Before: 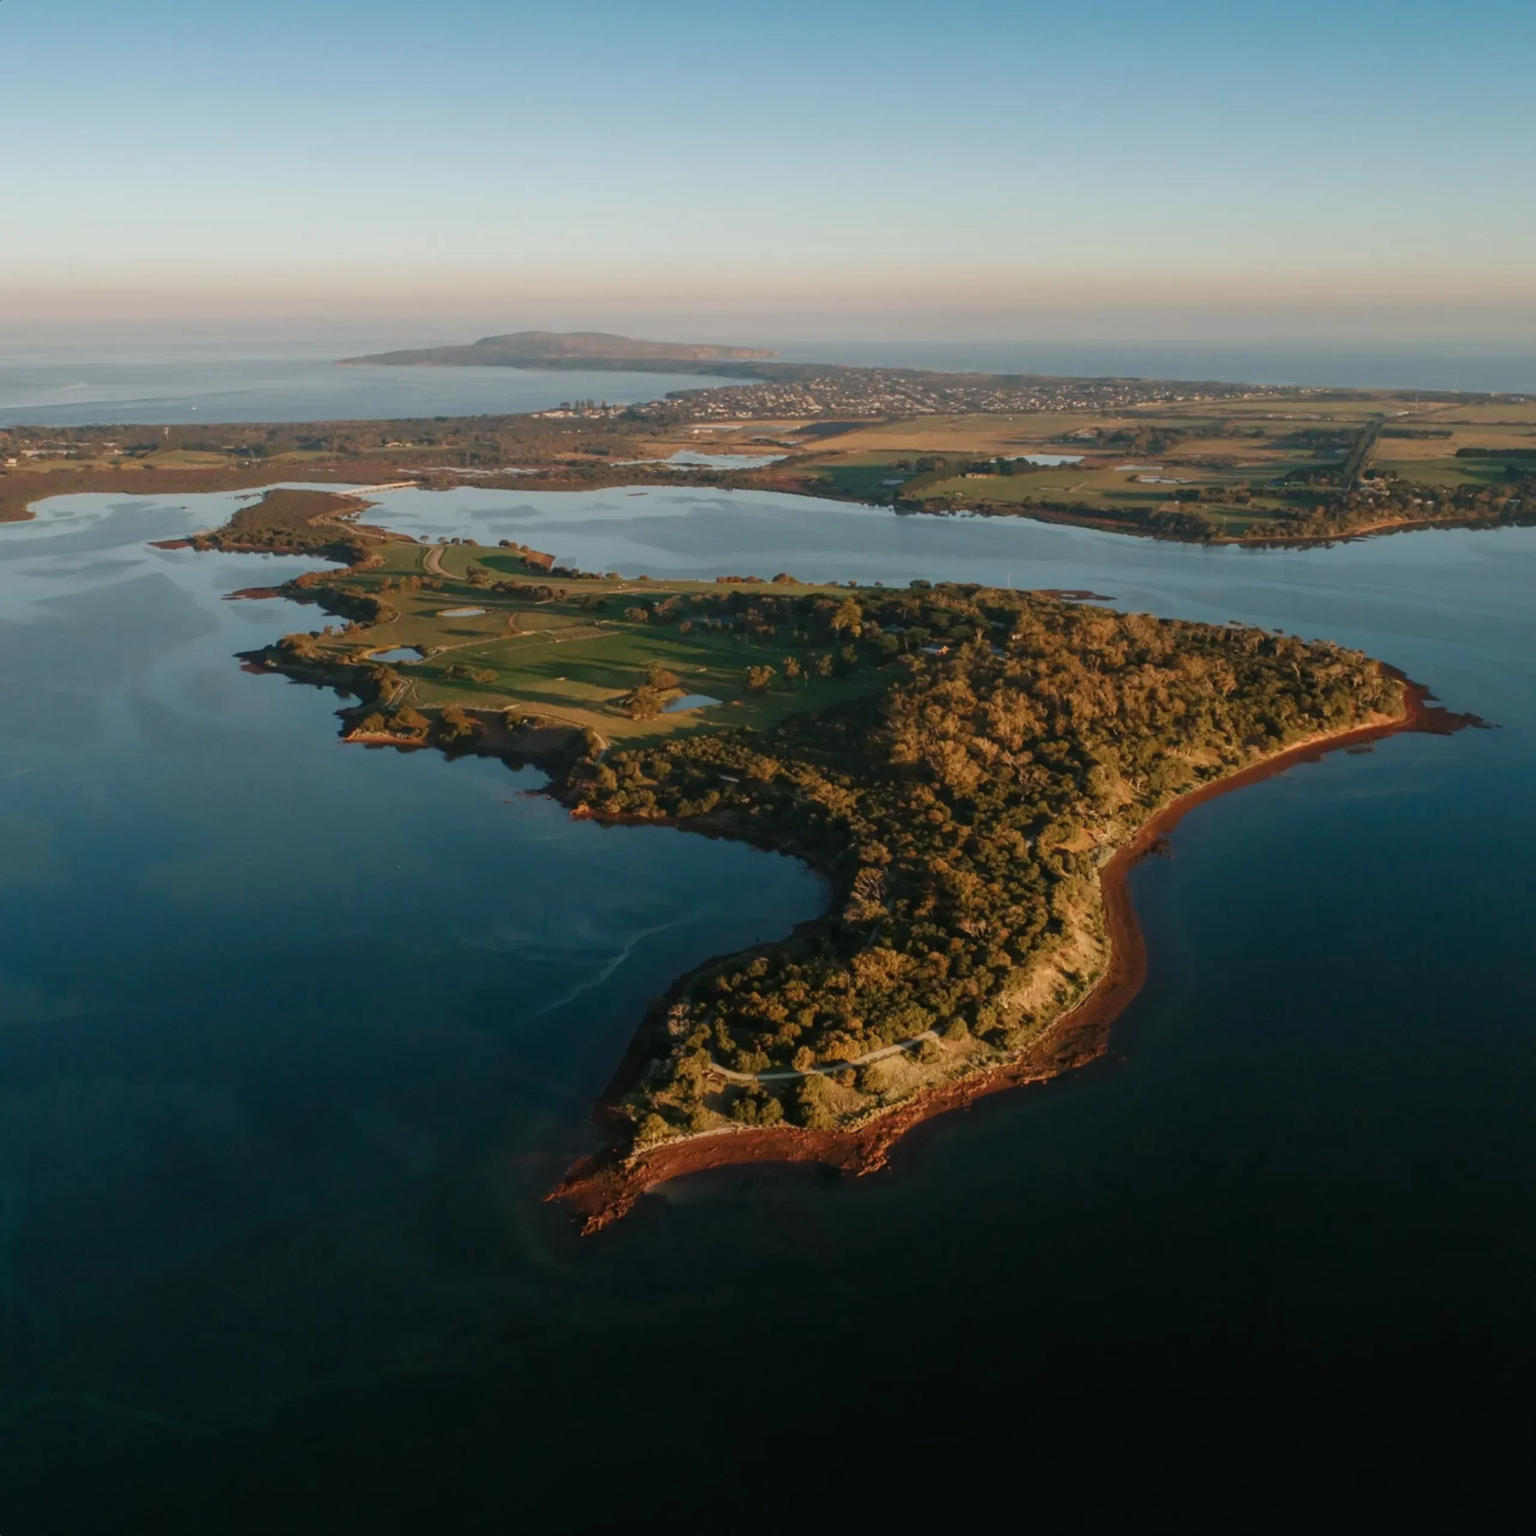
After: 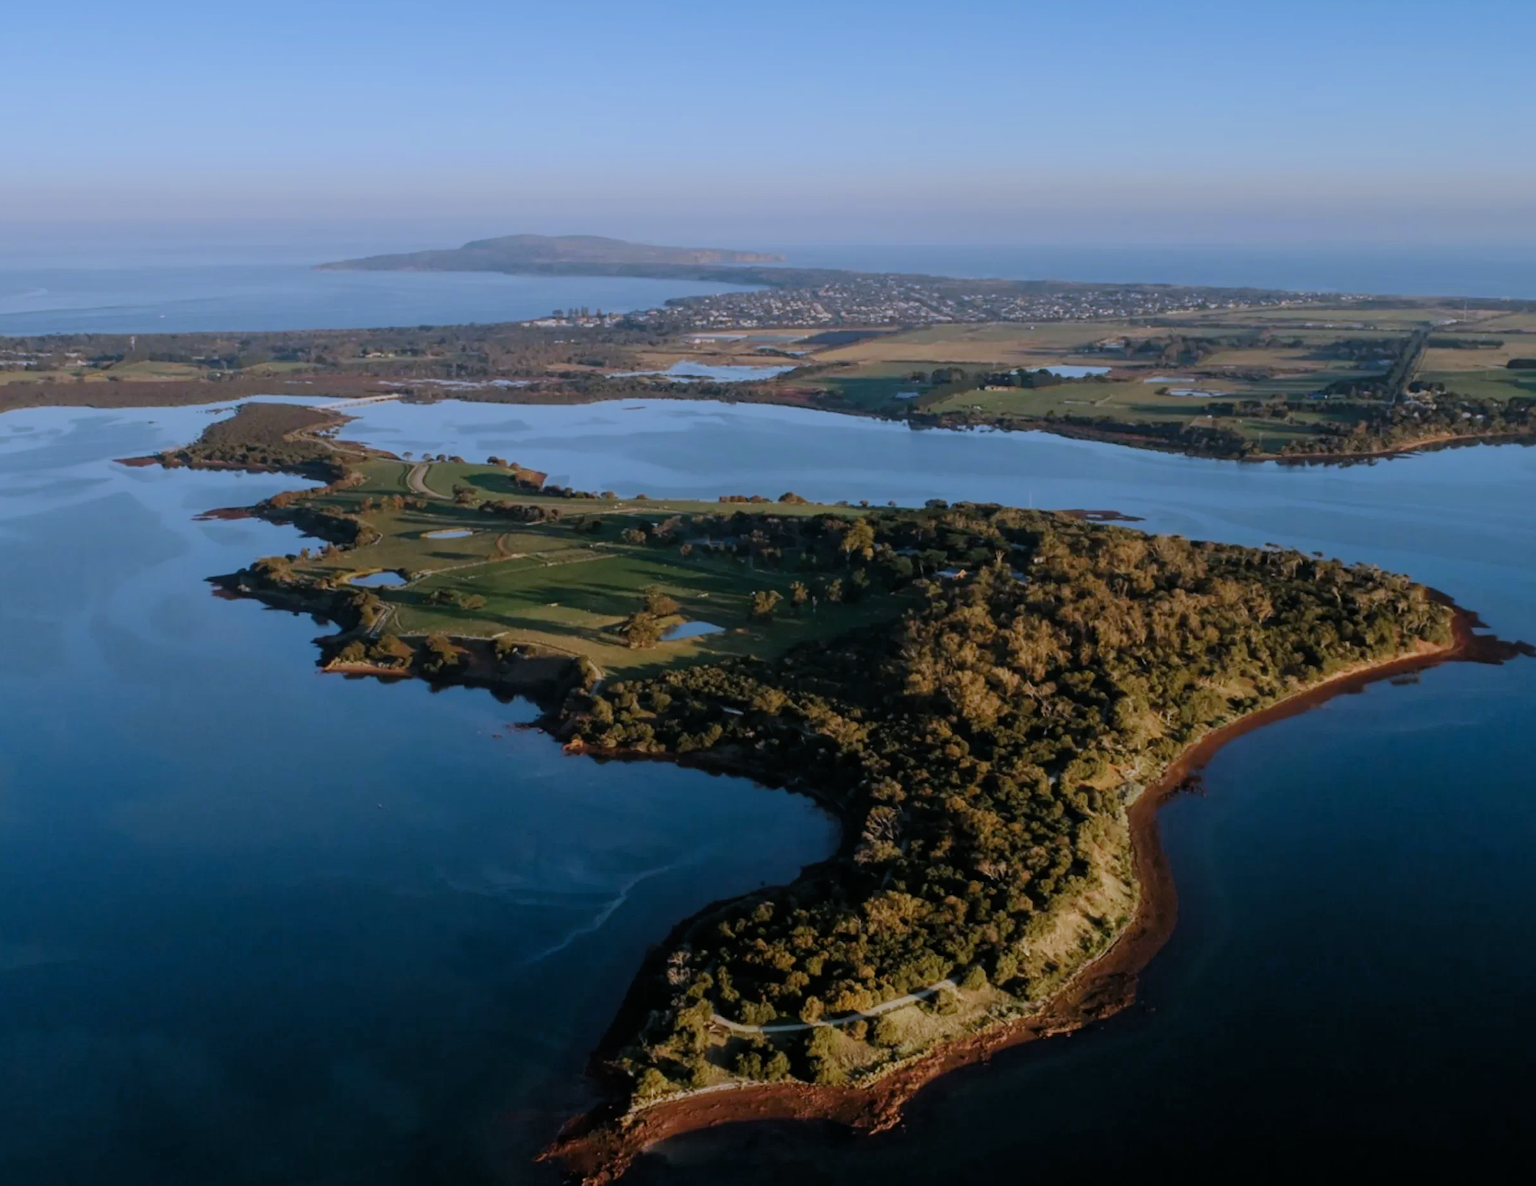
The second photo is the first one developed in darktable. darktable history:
white balance: red 0.871, blue 1.249
contrast brightness saturation: contrast 0.04, saturation 0.07
filmic rgb: black relative exposure -7.48 EV, white relative exposure 4.83 EV, hardness 3.4, color science v6 (2022)
crop: left 2.737%, top 7.287%, right 3.421%, bottom 20.179%
